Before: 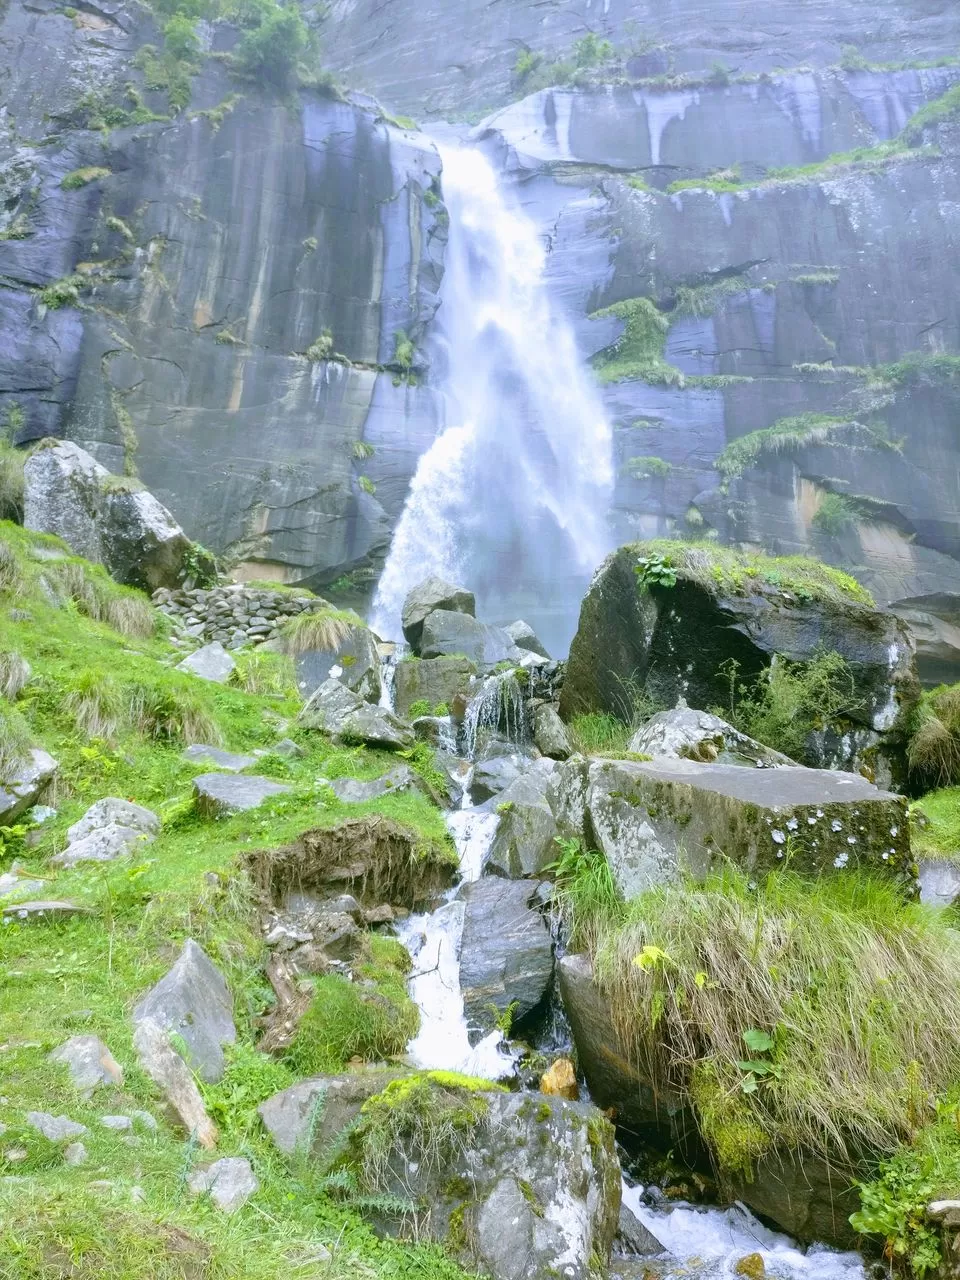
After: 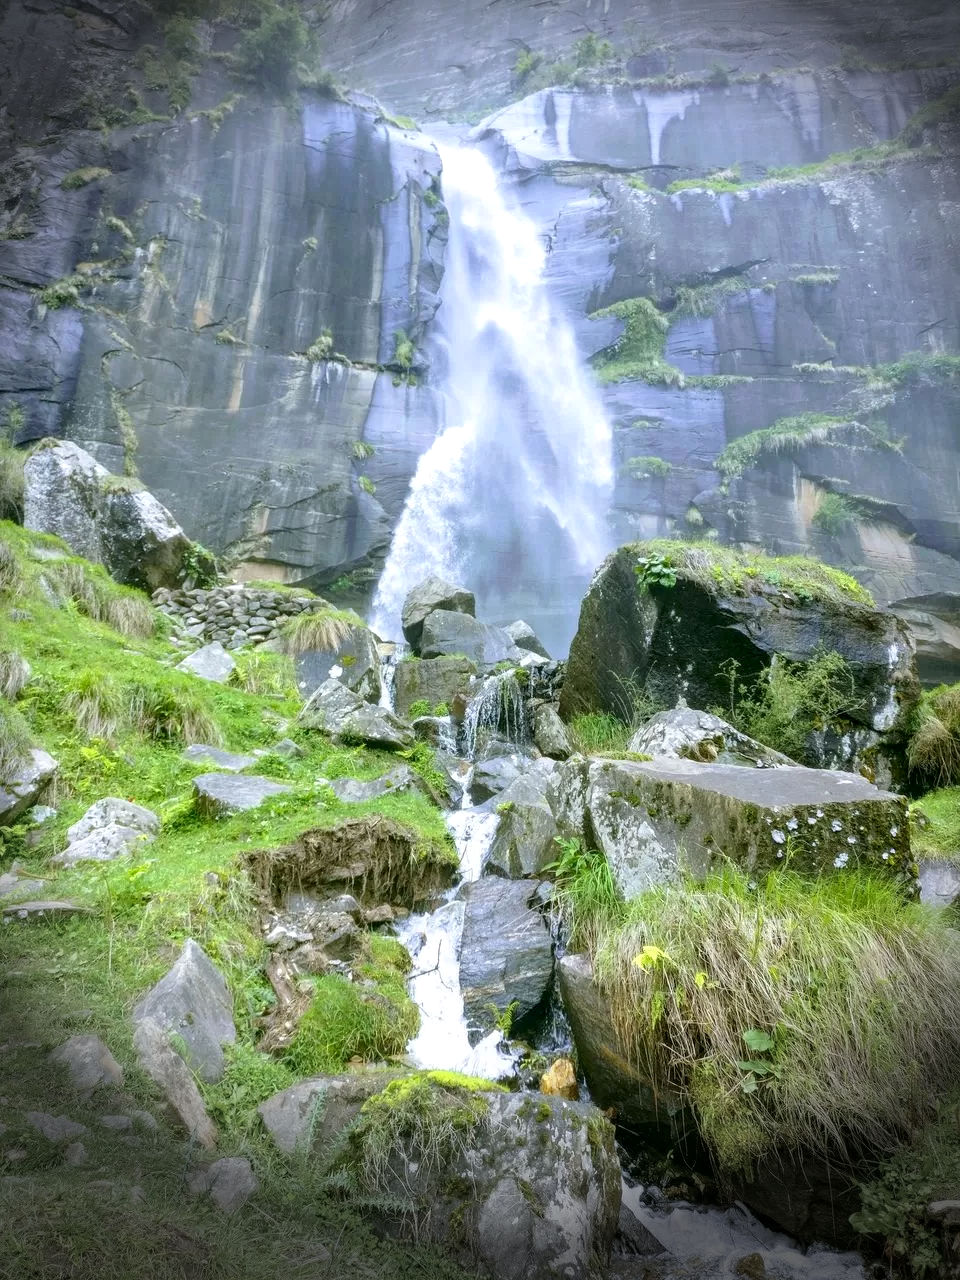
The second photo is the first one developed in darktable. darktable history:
vignetting: fall-off start 76.42%, fall-off radius 27.36%, brightness -0.872, center (0.037, -0.09), width/height ratio 0.971
local contrast: detail 130%
